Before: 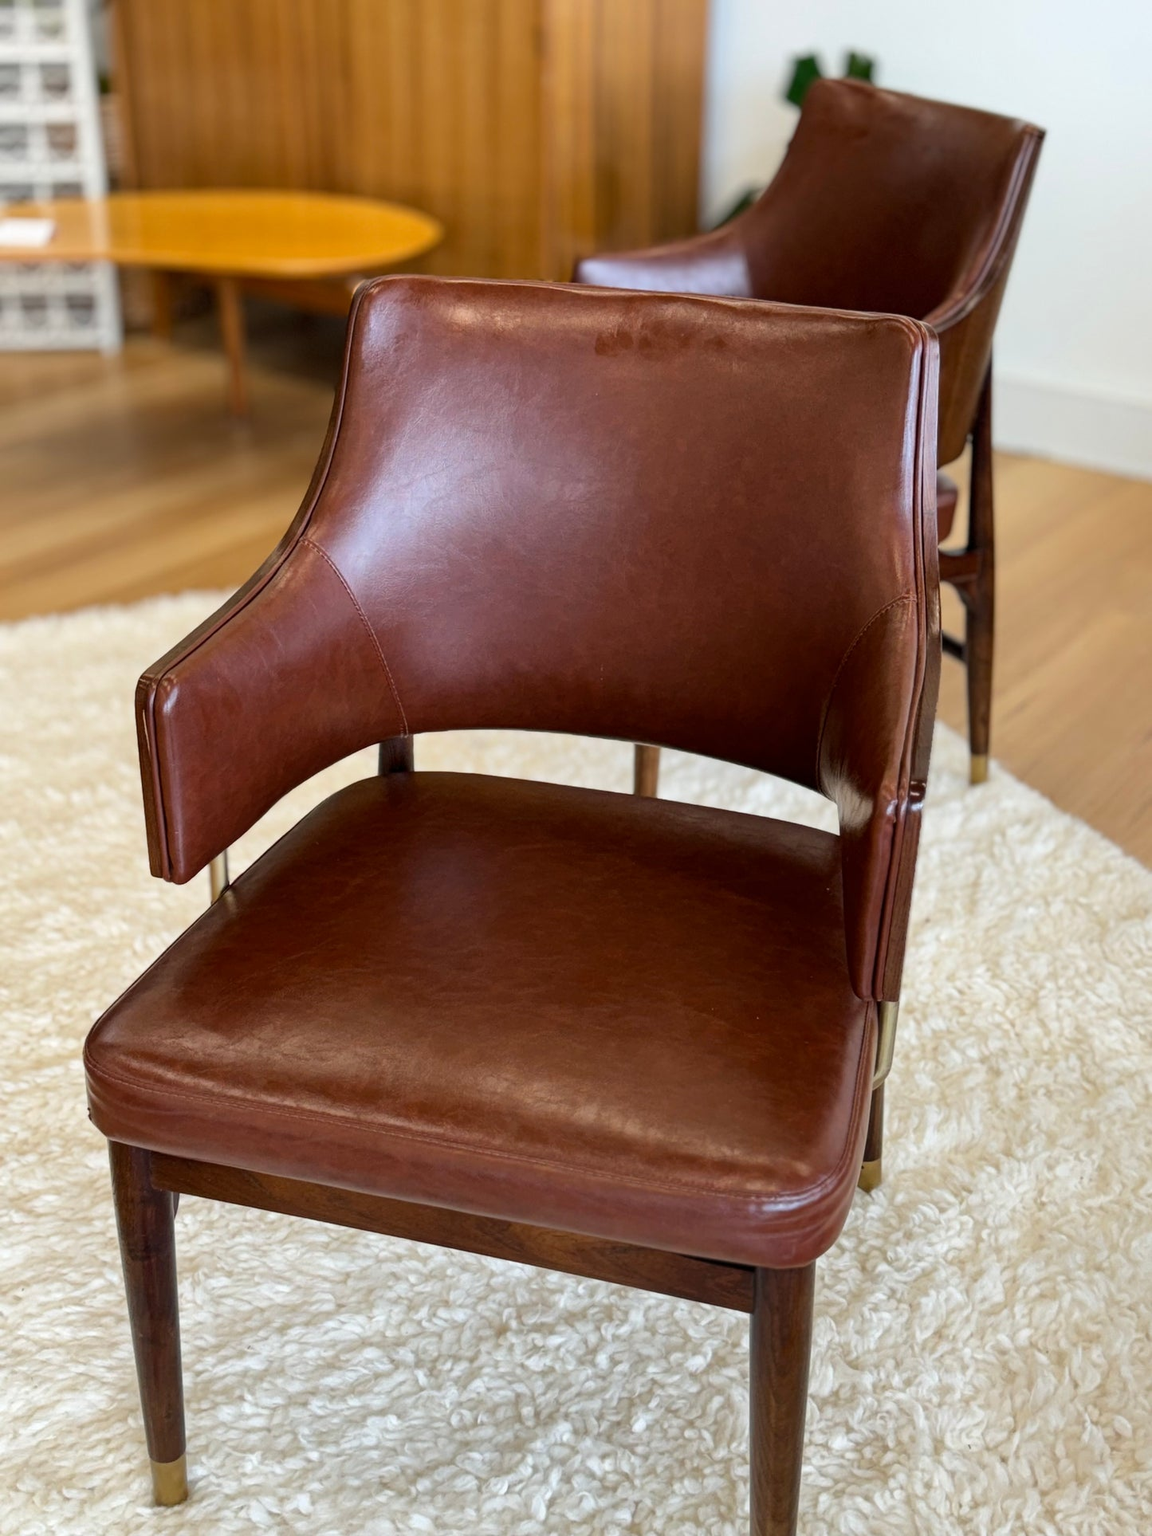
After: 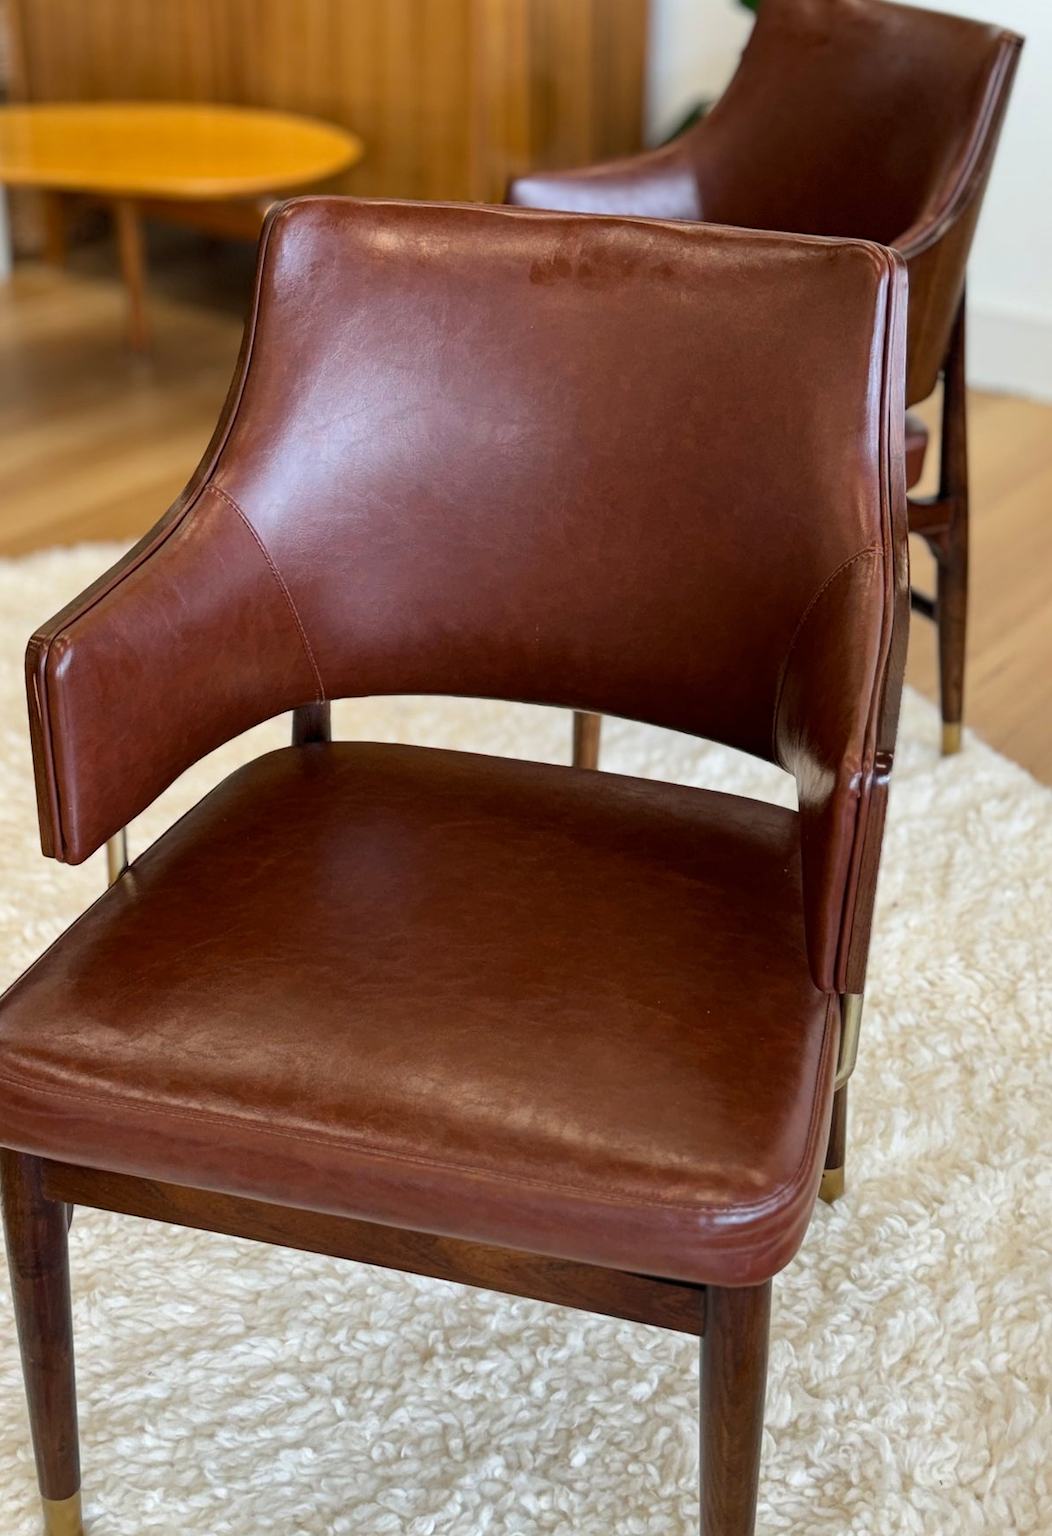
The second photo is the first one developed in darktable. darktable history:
crop: left 9.769%, top 6.305%, right 7.038%, bottom 2.576%
